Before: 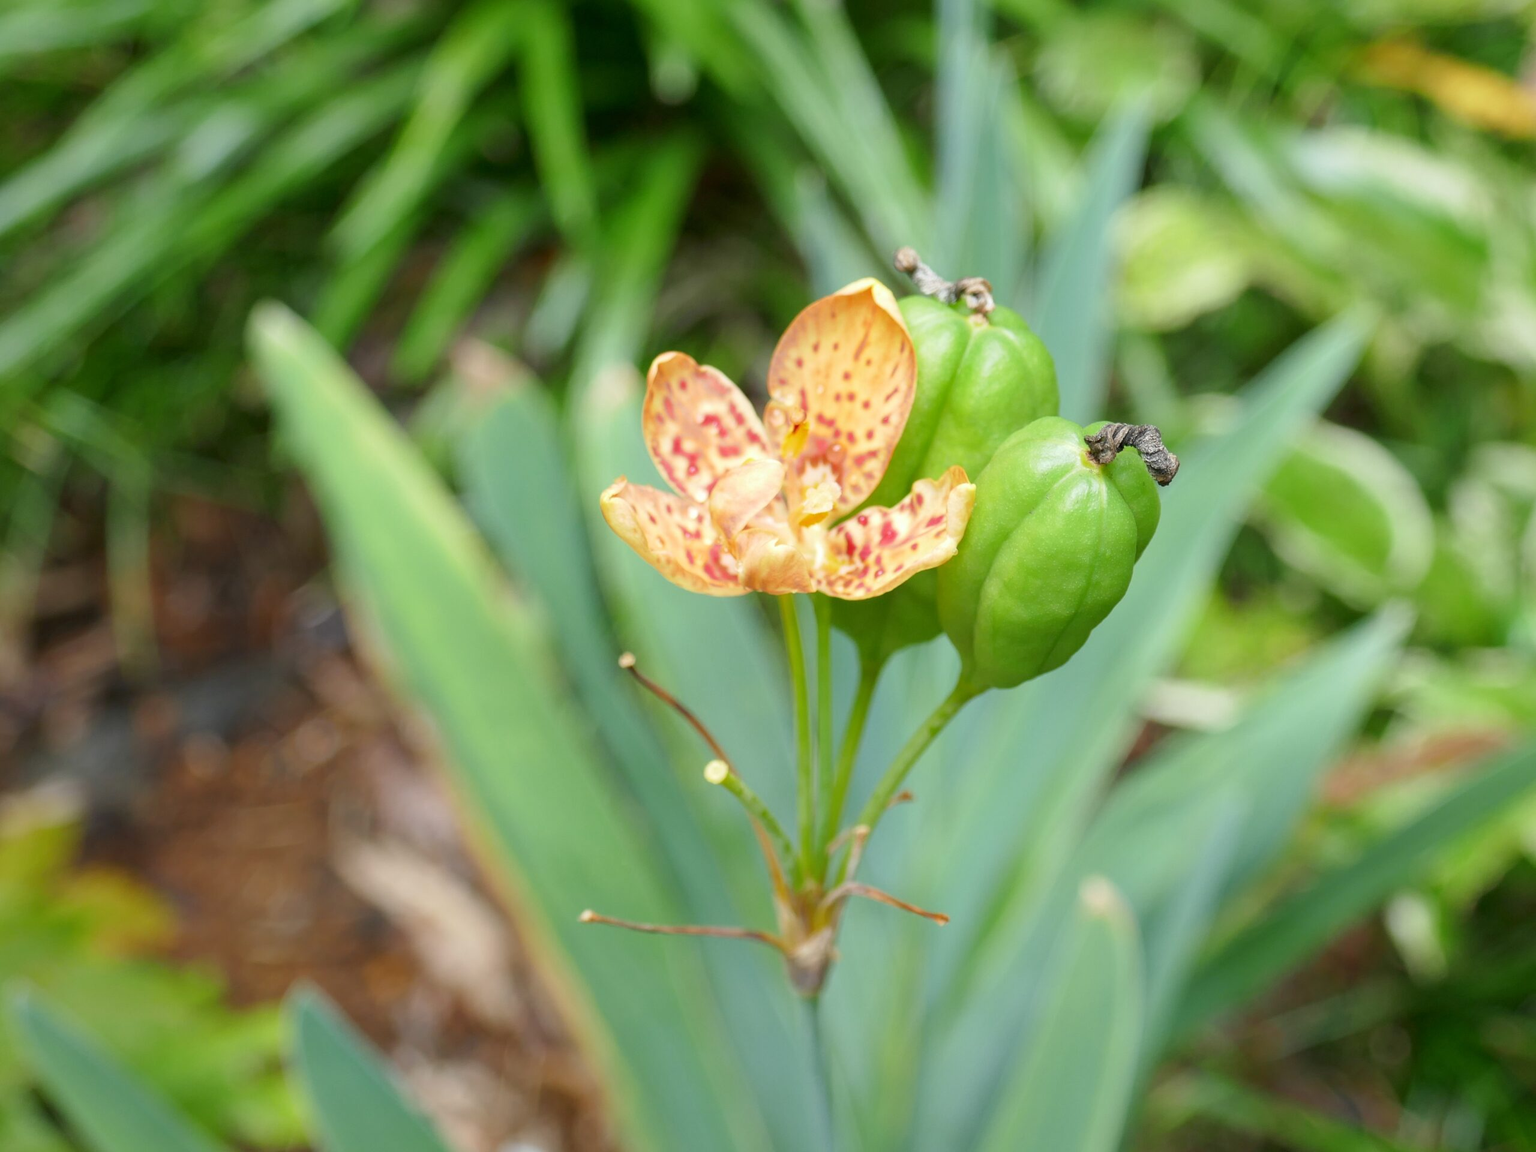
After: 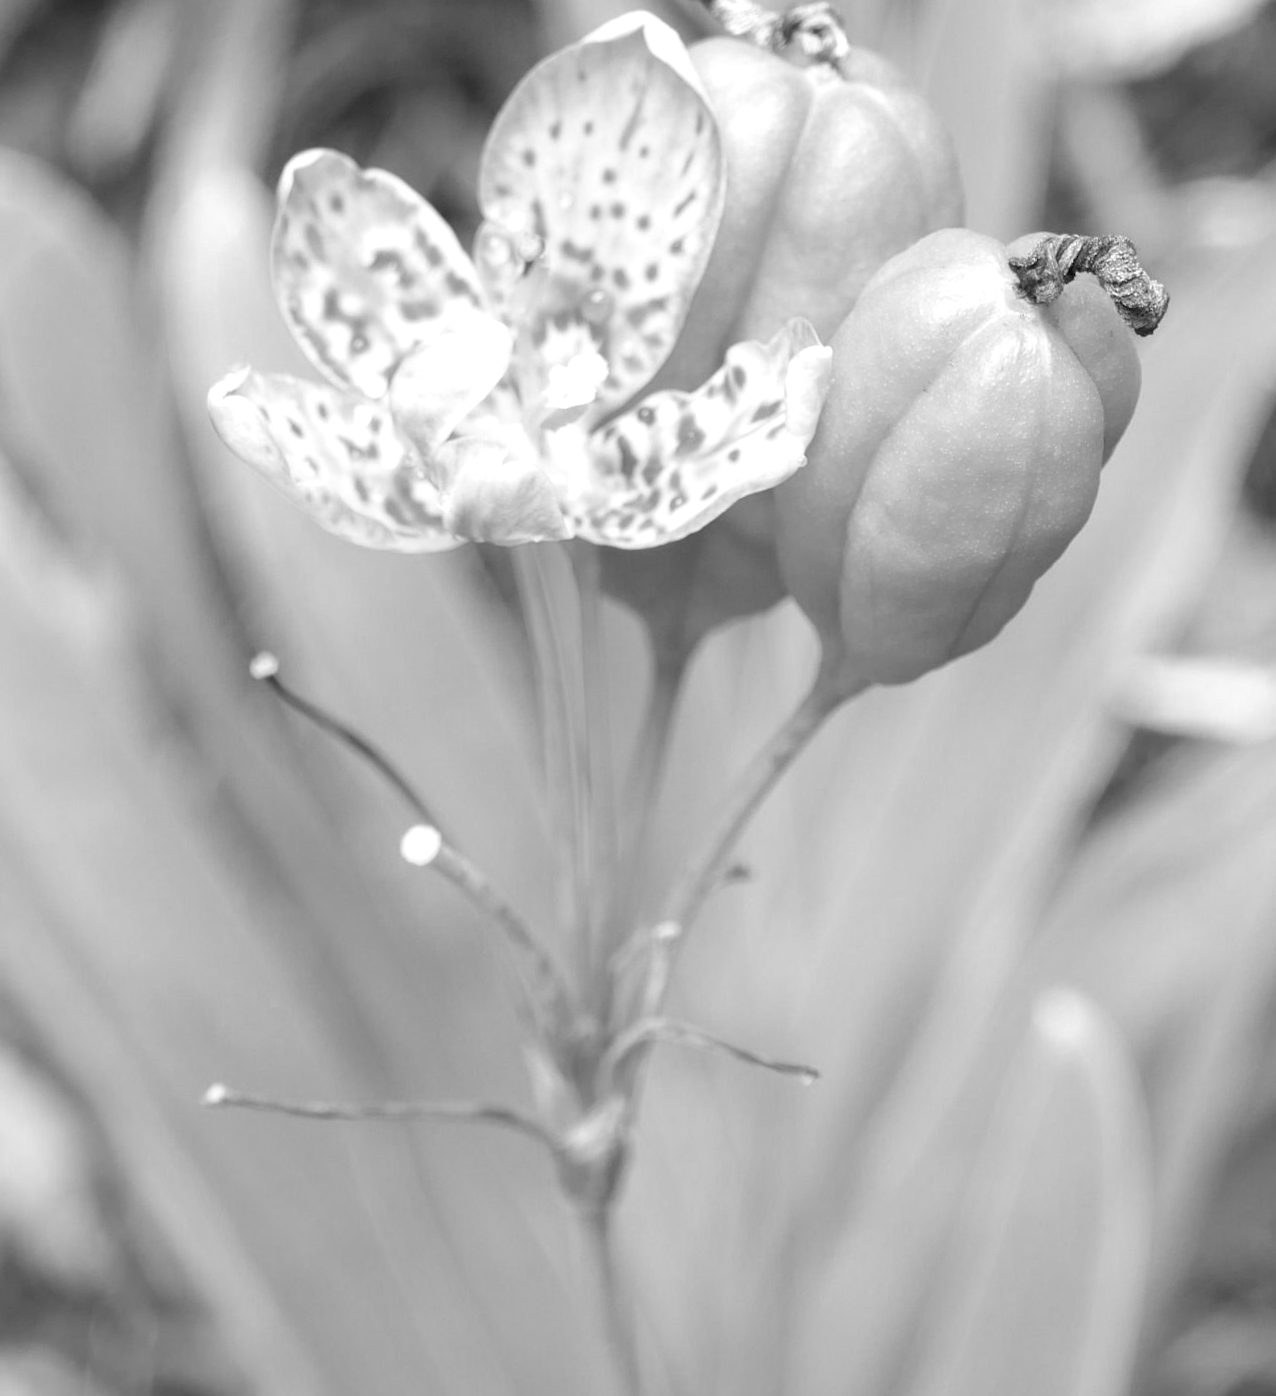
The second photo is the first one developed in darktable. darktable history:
exposure: exposure 0.4 EV, compensate highlight preservation false
rotate and perspective: rotation -2.56°, automatic cropping off
monochrome: on, module defaults
crop: left 31.379%, top 24.658%, right 20.326%, bottom 6.628%
